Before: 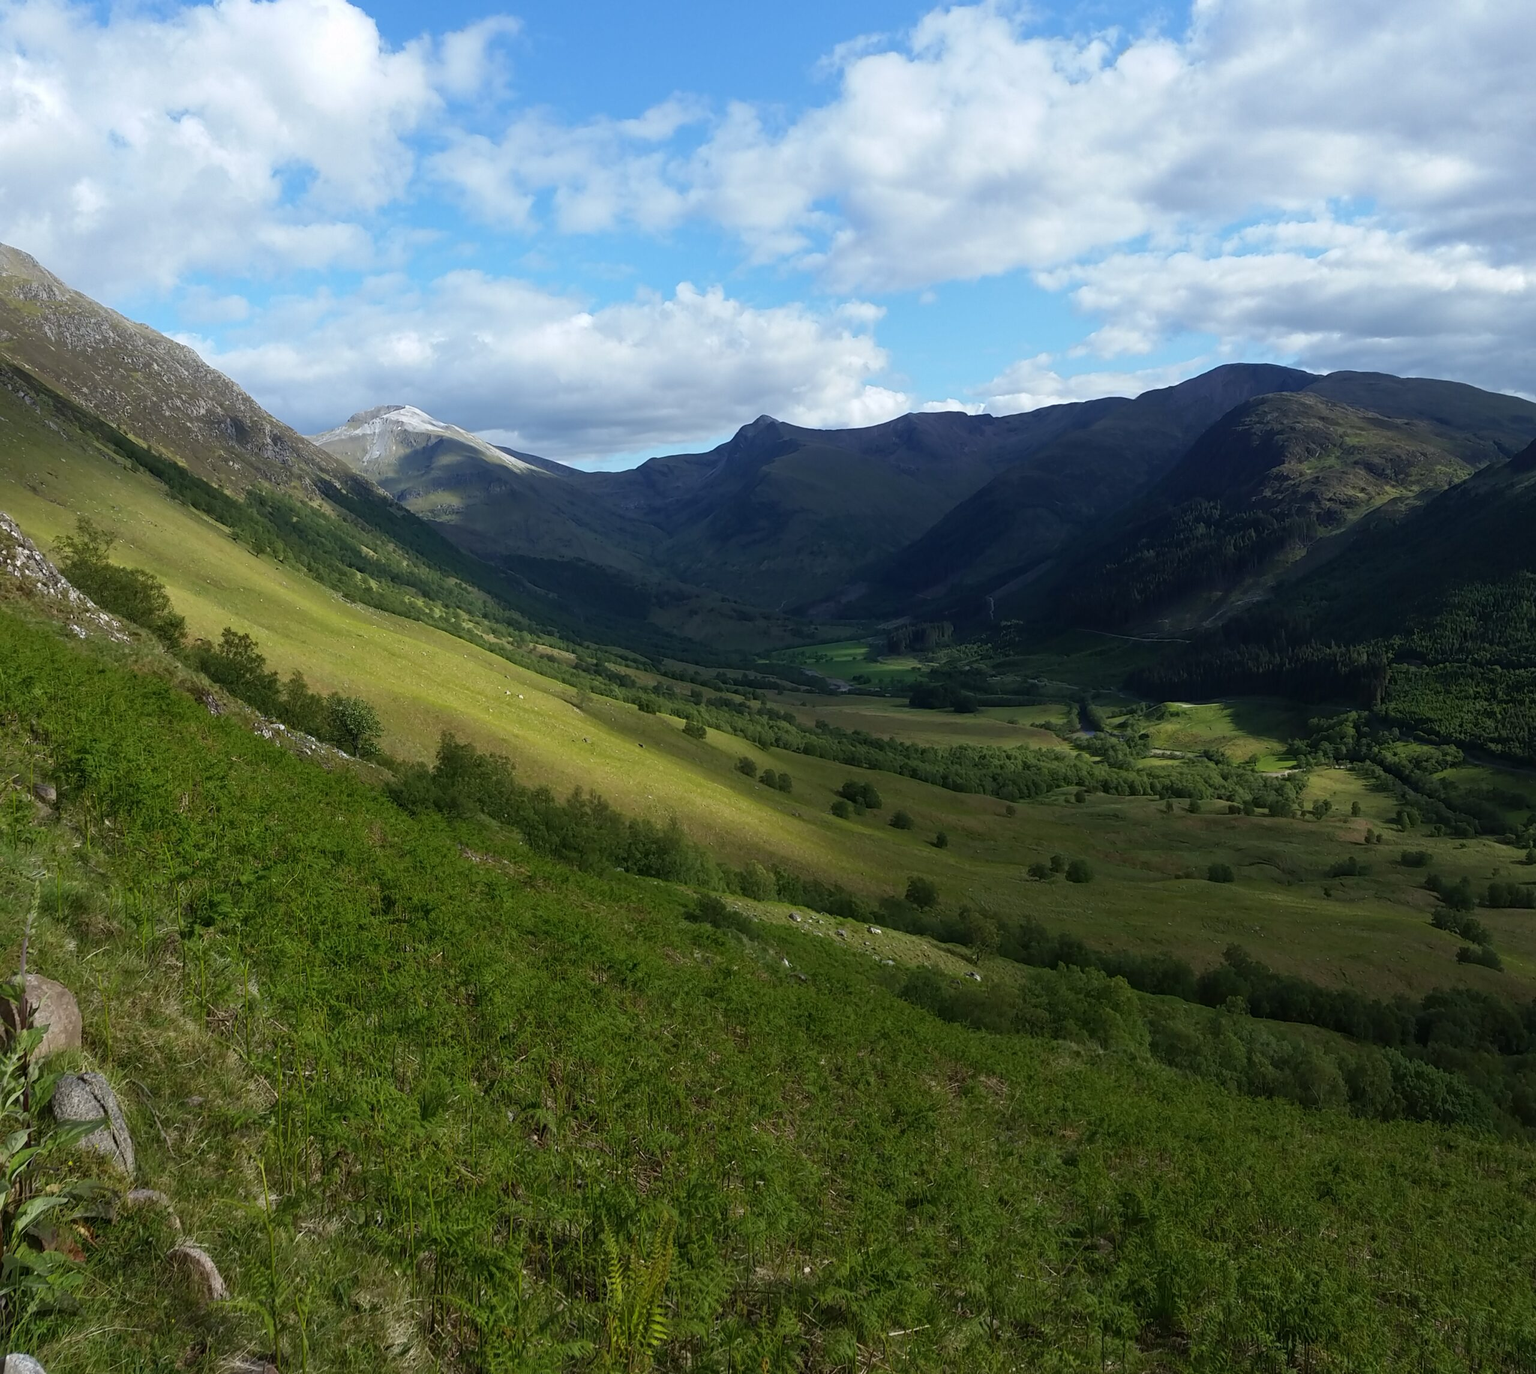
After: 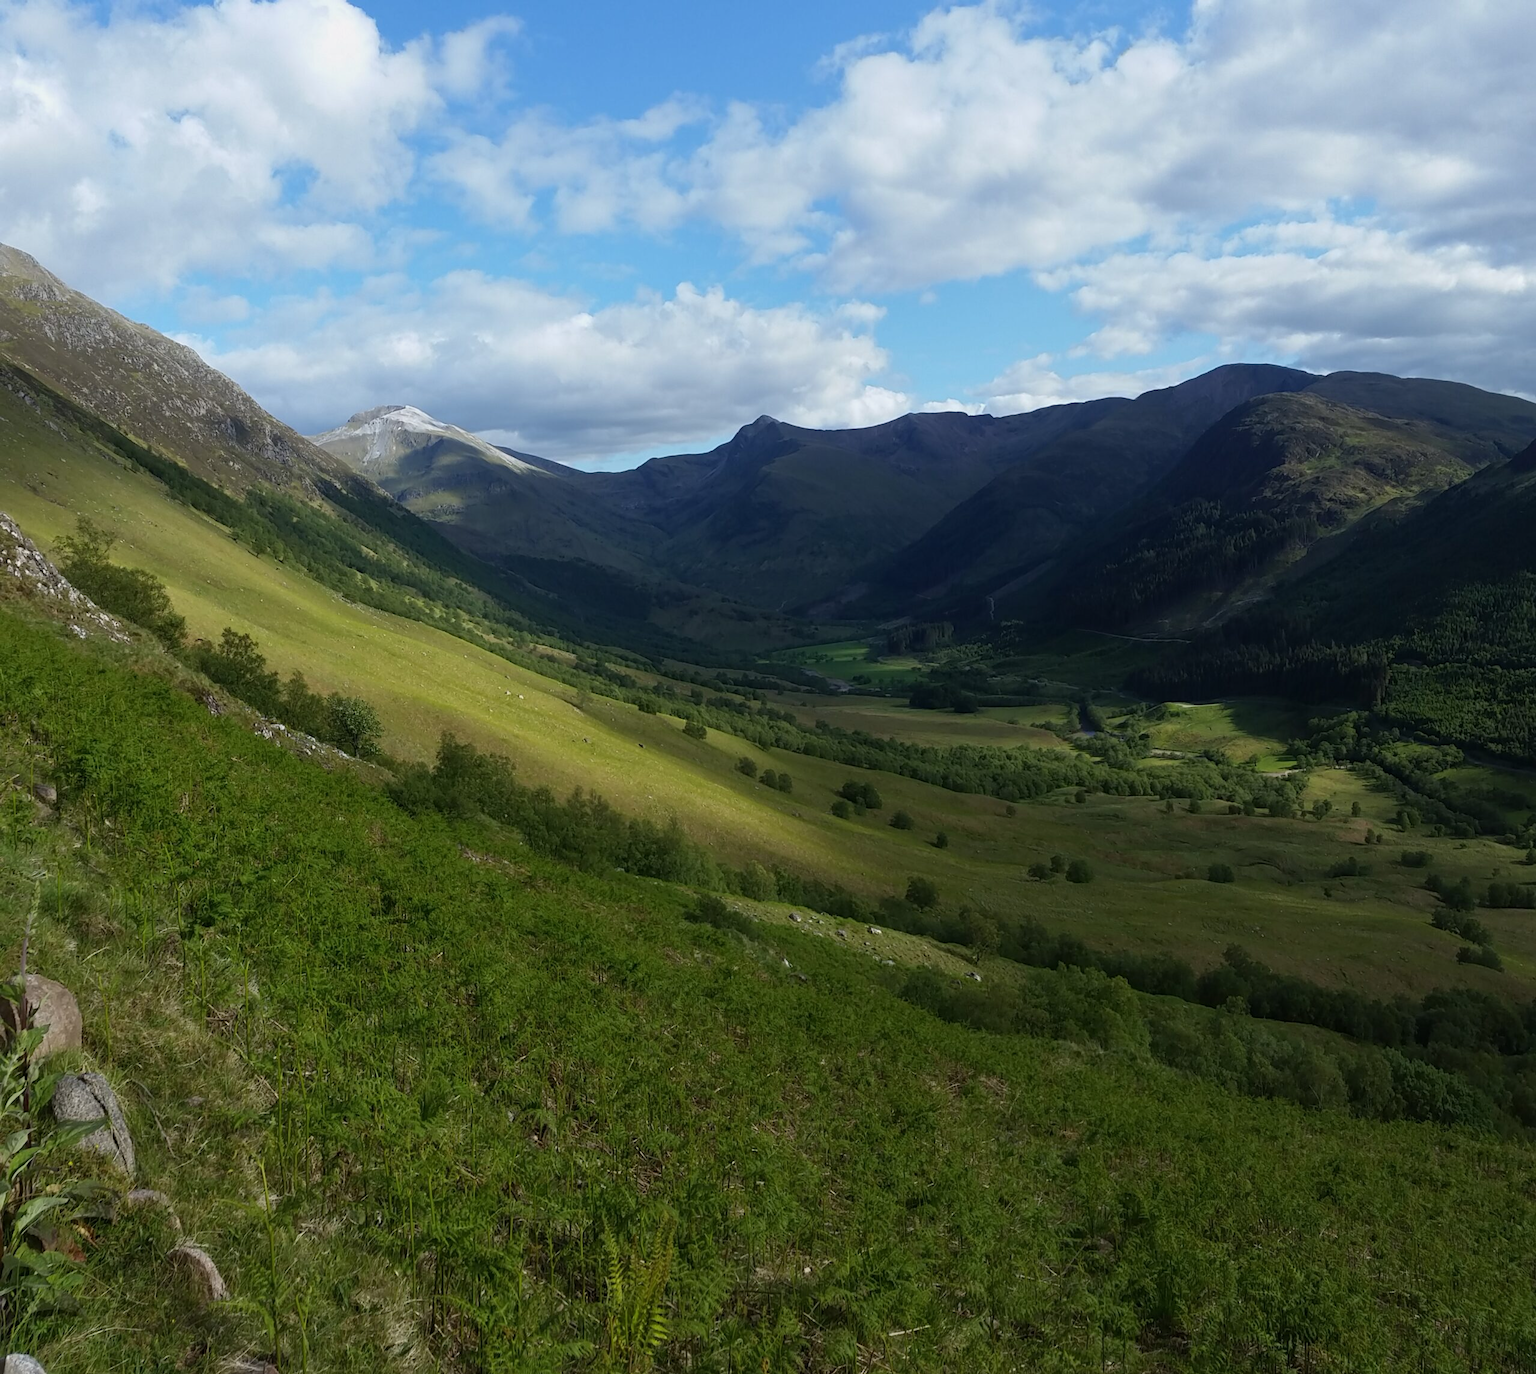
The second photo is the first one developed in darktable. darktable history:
tone equalizer: on, module defaults
exposure: exposure -0.157 EV, compensate highlight preservation false
